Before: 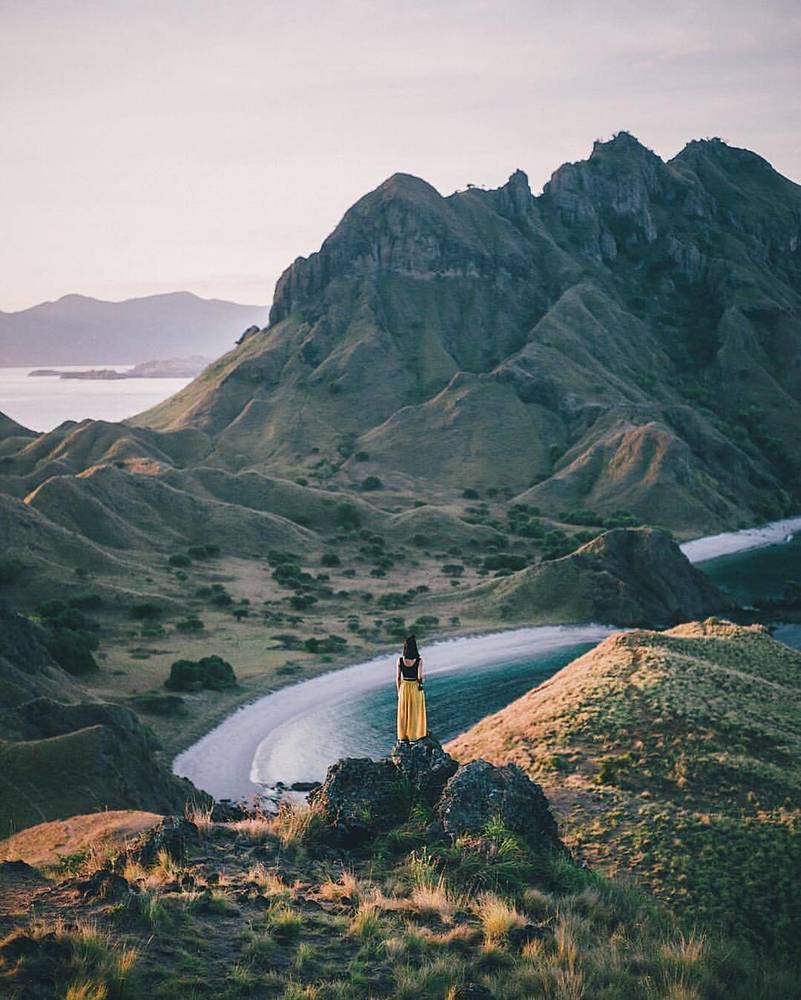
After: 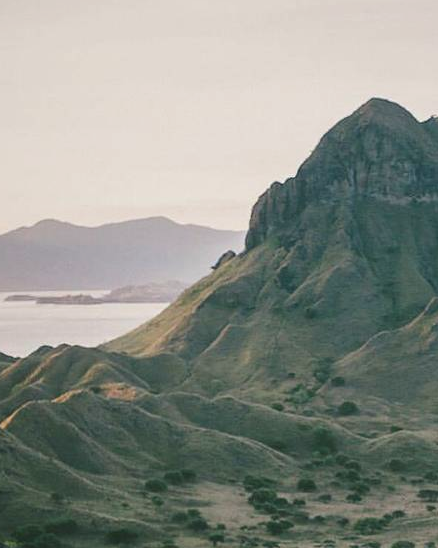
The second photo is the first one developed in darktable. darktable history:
crop and rotate: left 3.047%, top 7.509%, right 42.236%, bottom 37.598%
color balance: mode lift, gamma, gain (sRGB), lift [1.04, 1, 1, 0.97], gamma [1.01, 1, 1, 0.97], gain [0.96, 1, 1, 0.97]
